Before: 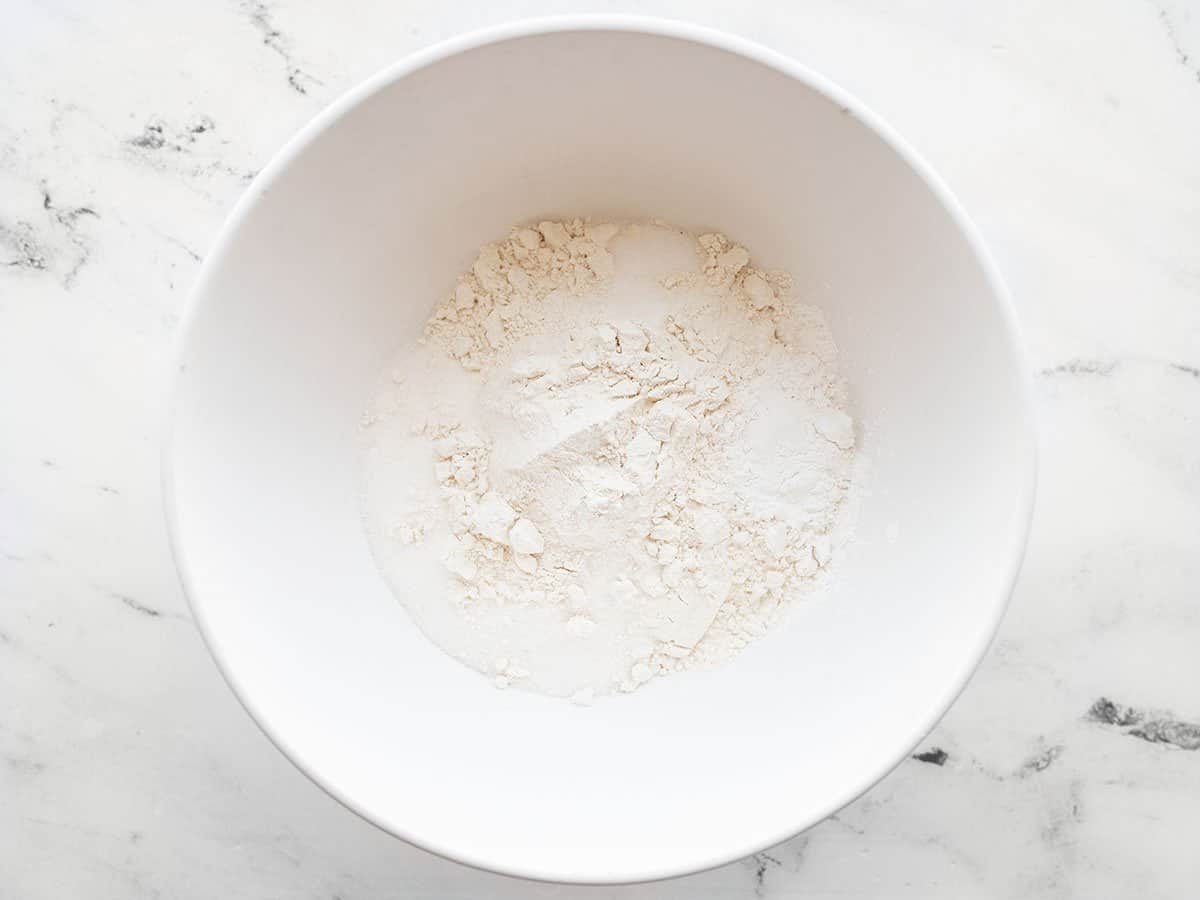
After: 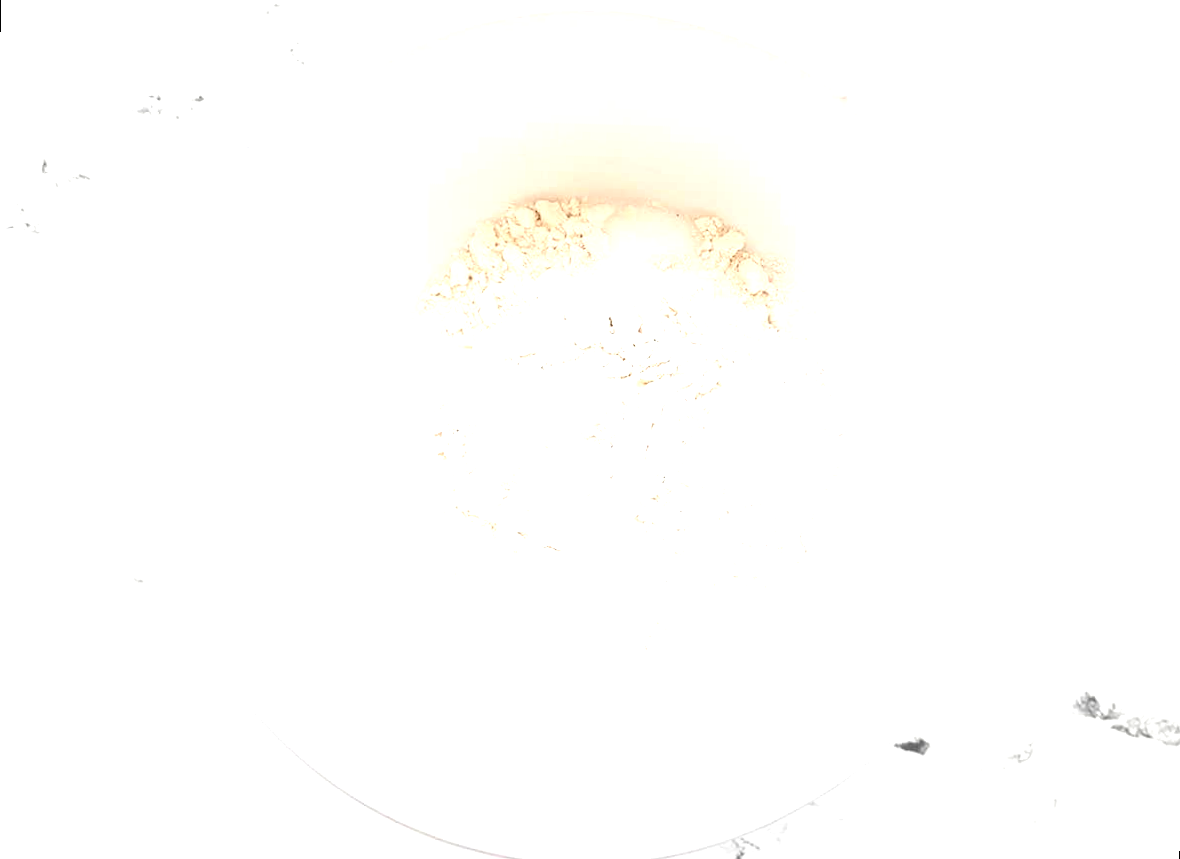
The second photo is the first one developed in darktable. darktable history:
exposure: black level correction 0, exposure 1.2 EV, compensate exposure bias true, compensate highlight preservation false
rotate and perspective: rotation 1.57°, crop left 0.018, crop right 0.982, crop top 0.039, crop bottom 0.961
